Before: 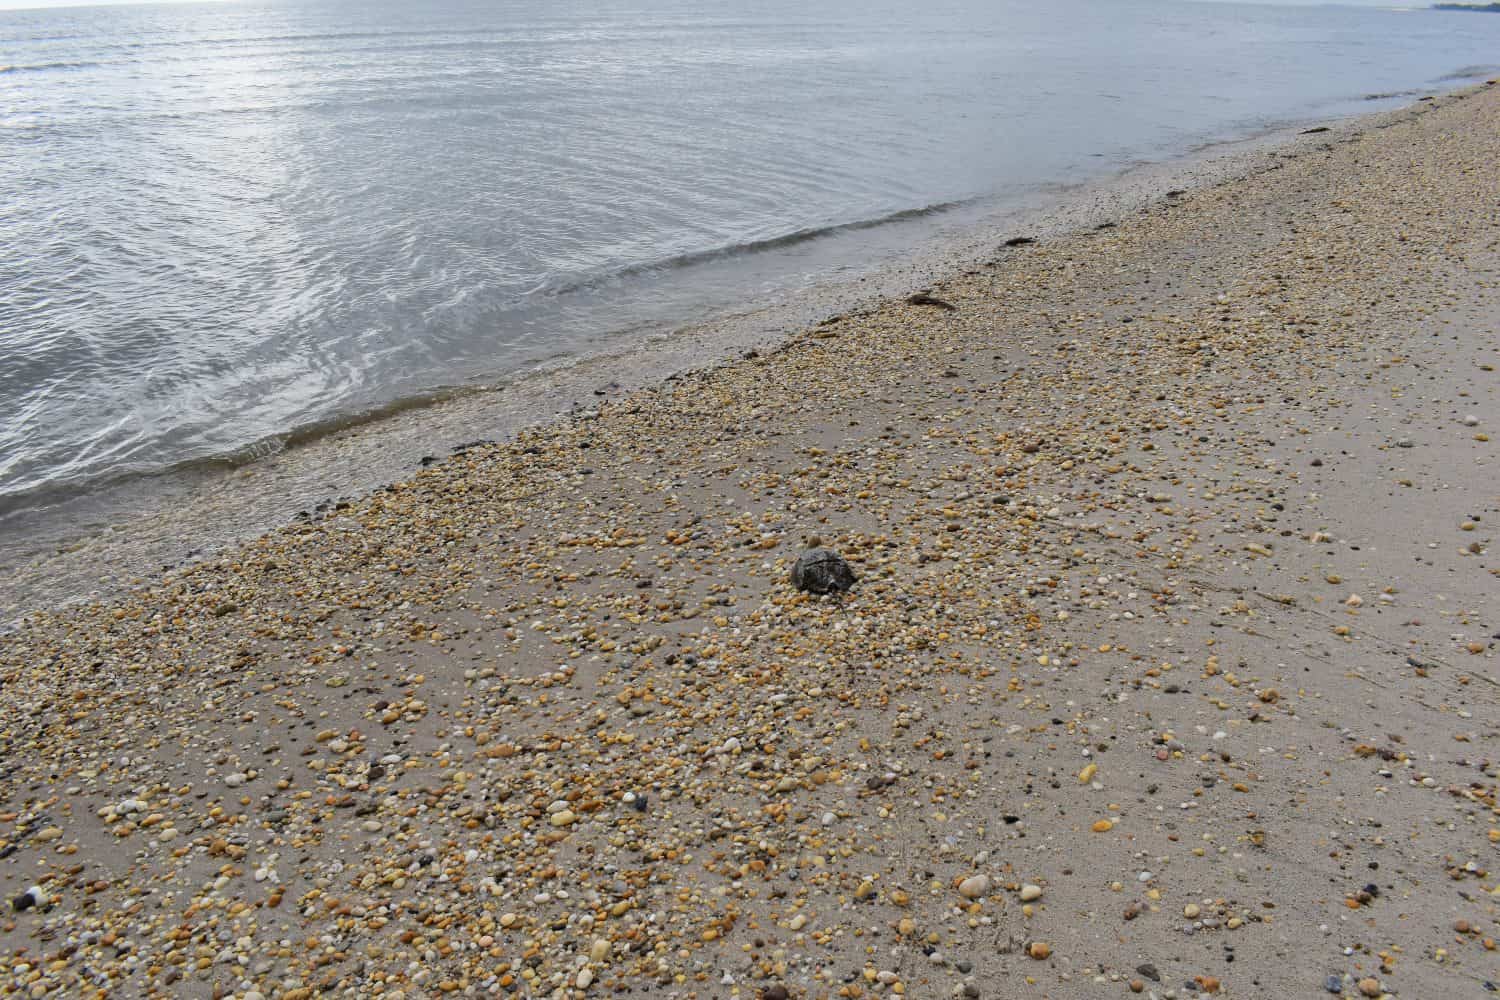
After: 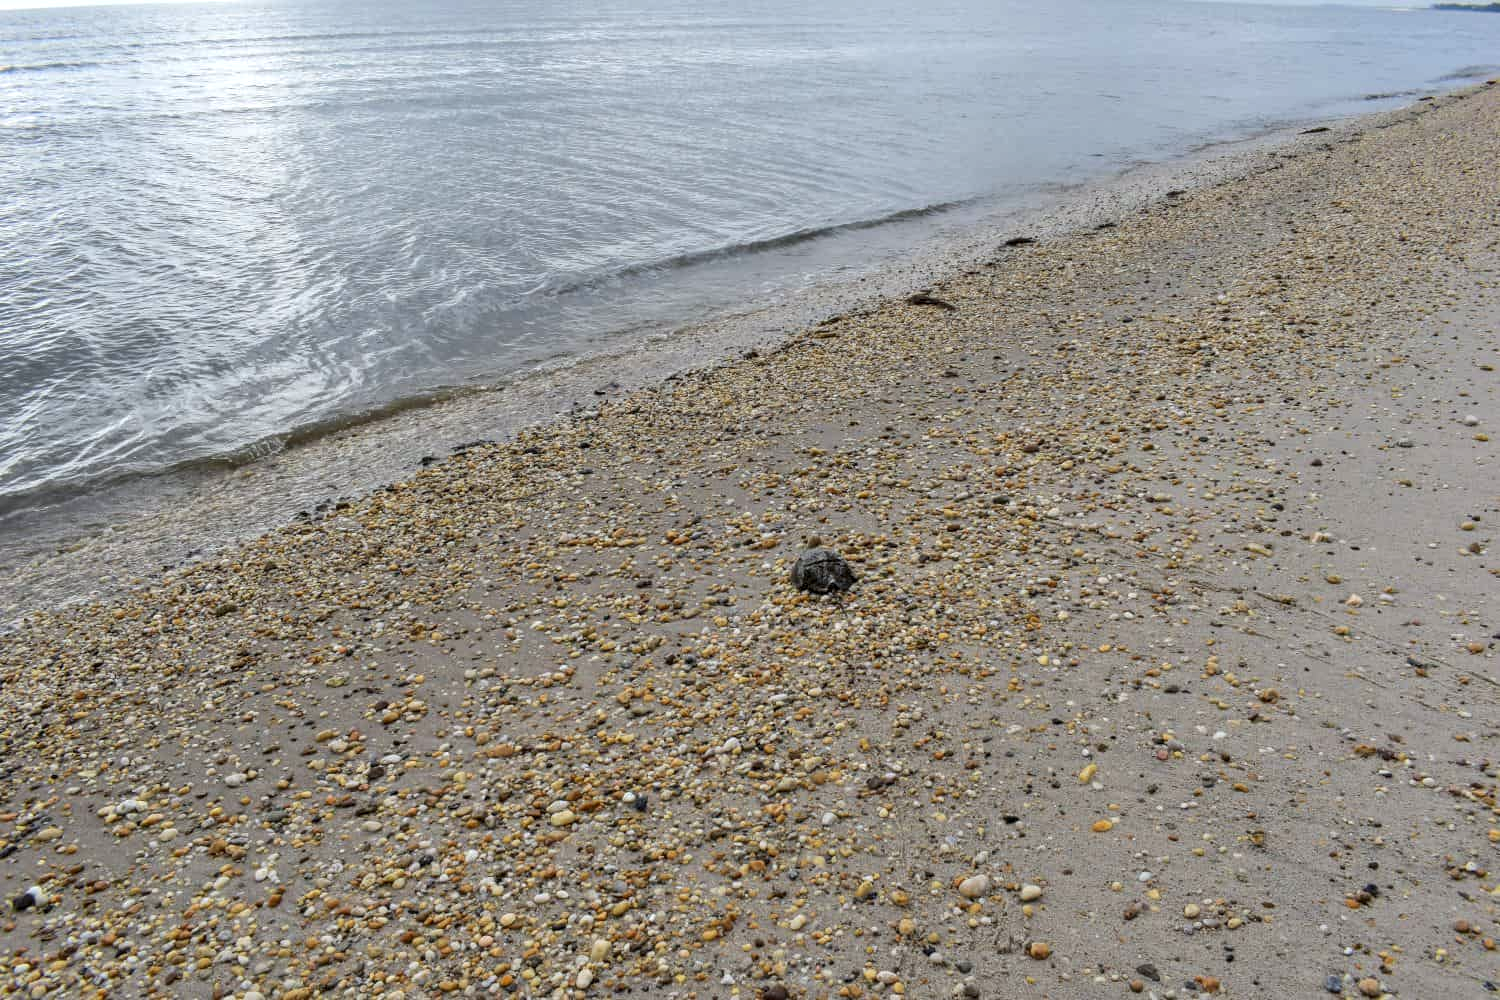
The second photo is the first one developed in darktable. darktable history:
local contrast: on, module defaults
exposure: exposure 0.131 EV, compensate highlight preservation false
white balance: red 0.986, blue 1.01
